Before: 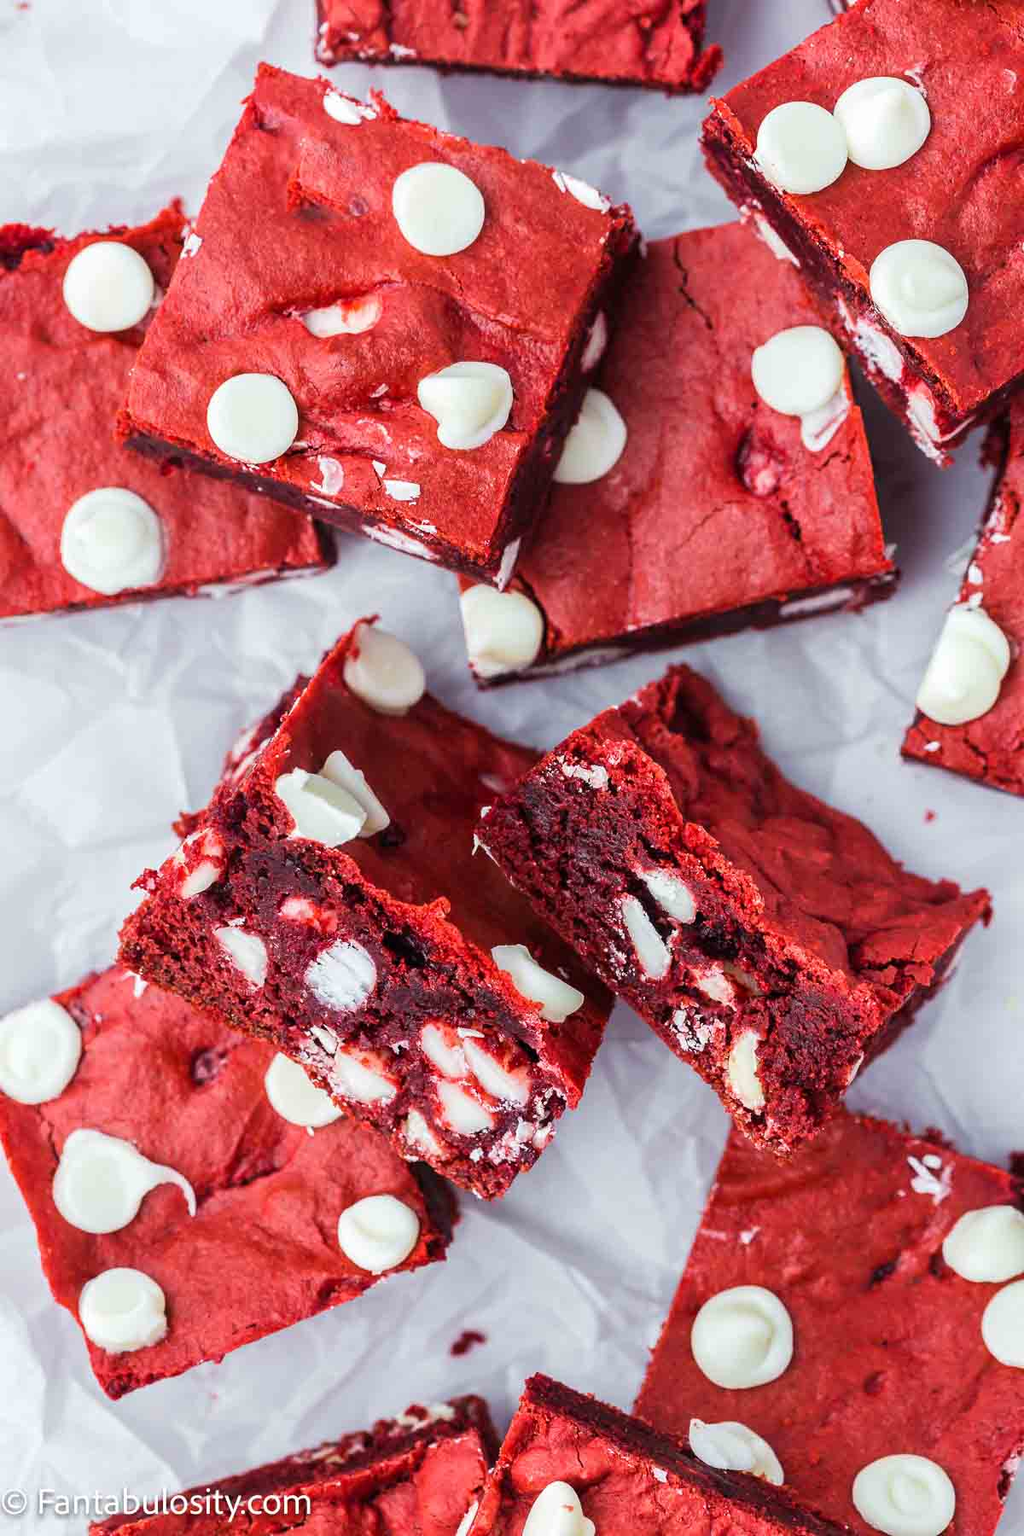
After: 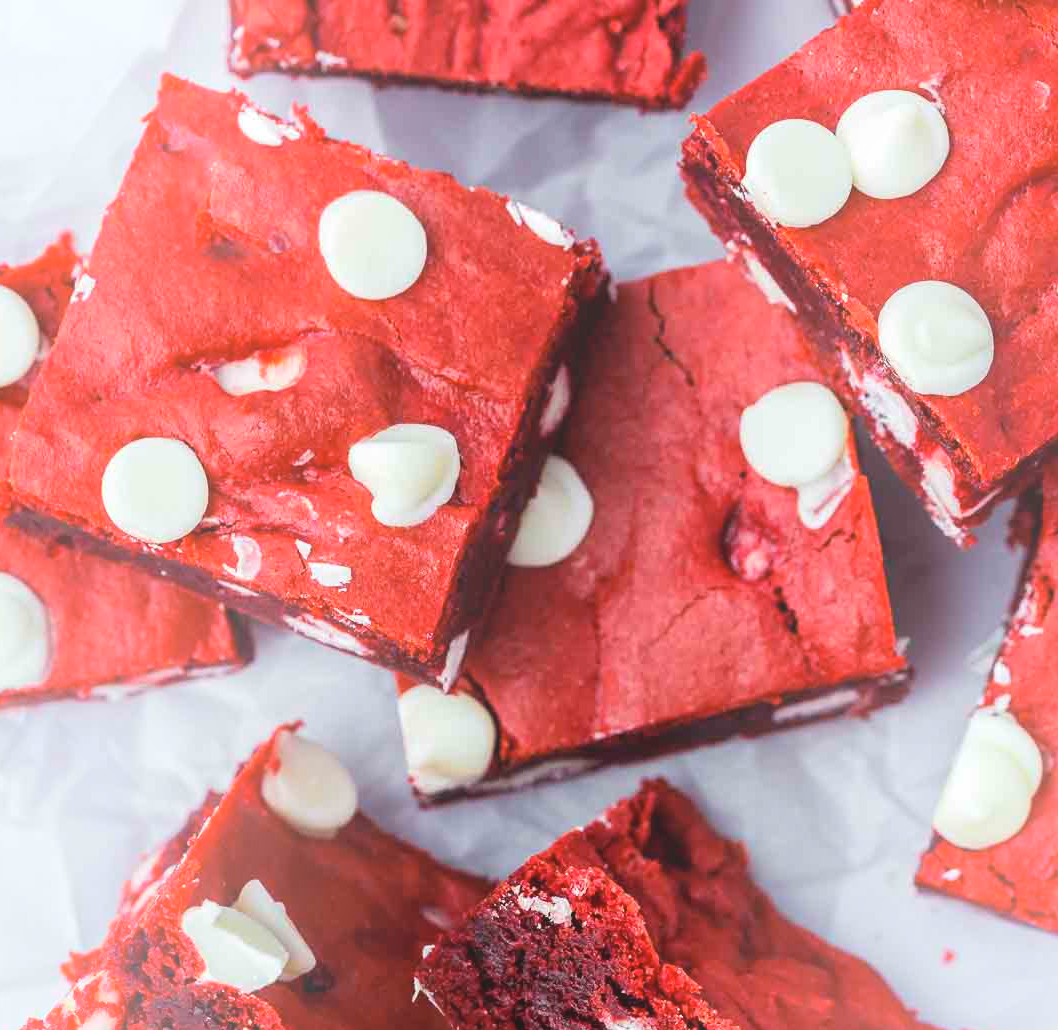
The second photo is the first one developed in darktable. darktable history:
crop and rotate: left 11.812%, bottom 42.776%
bloom: size 38%, threshold 95%, strength 30%
